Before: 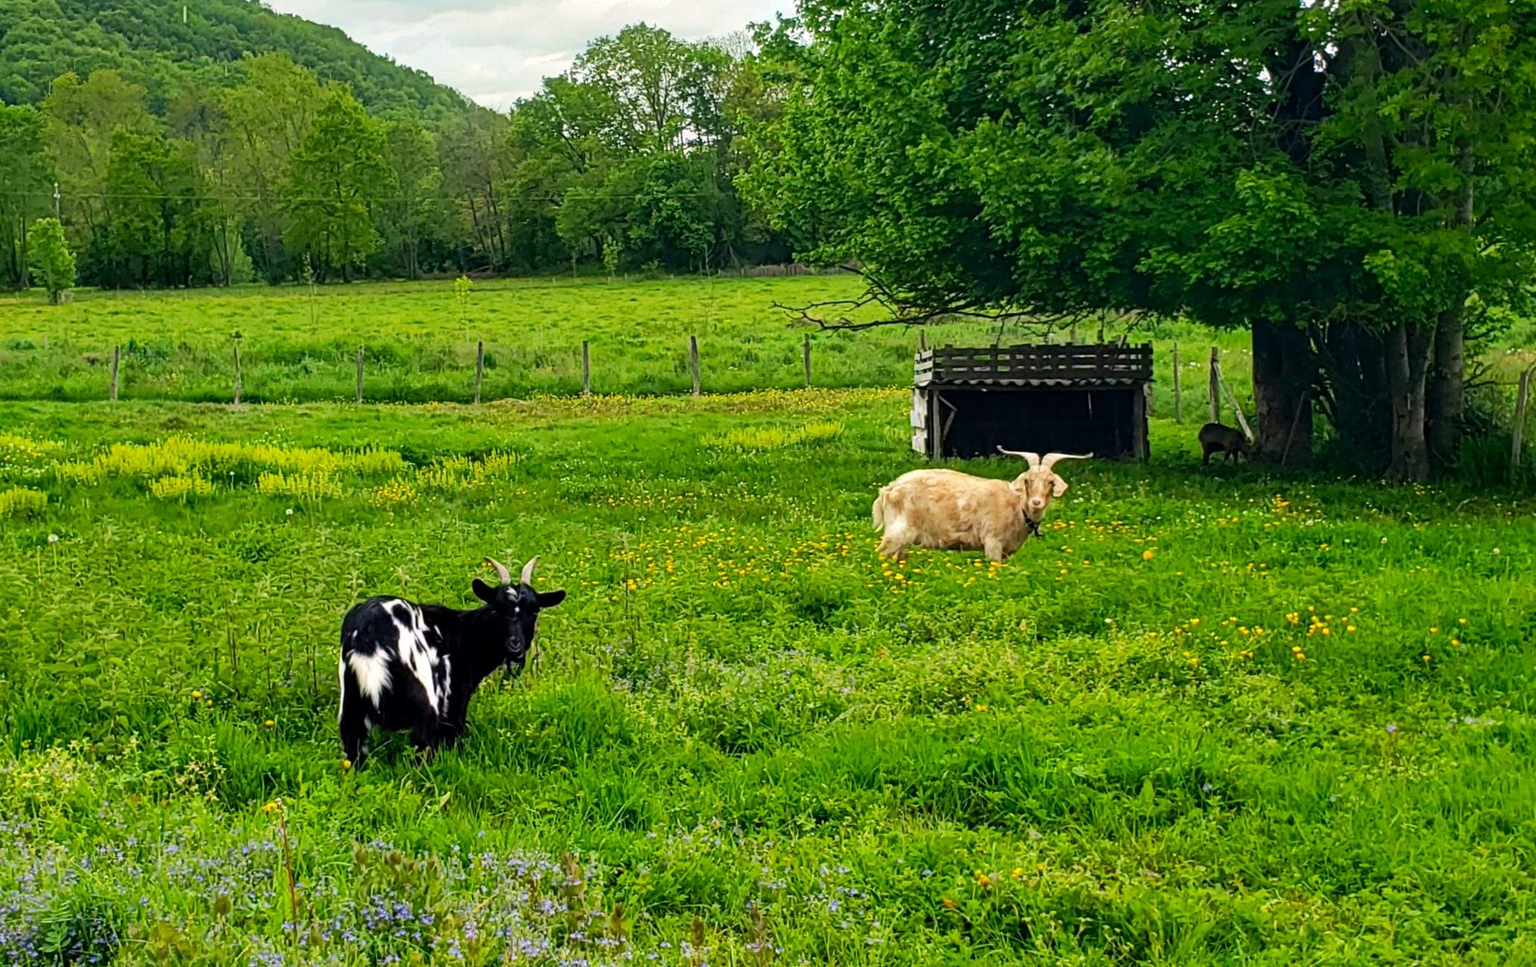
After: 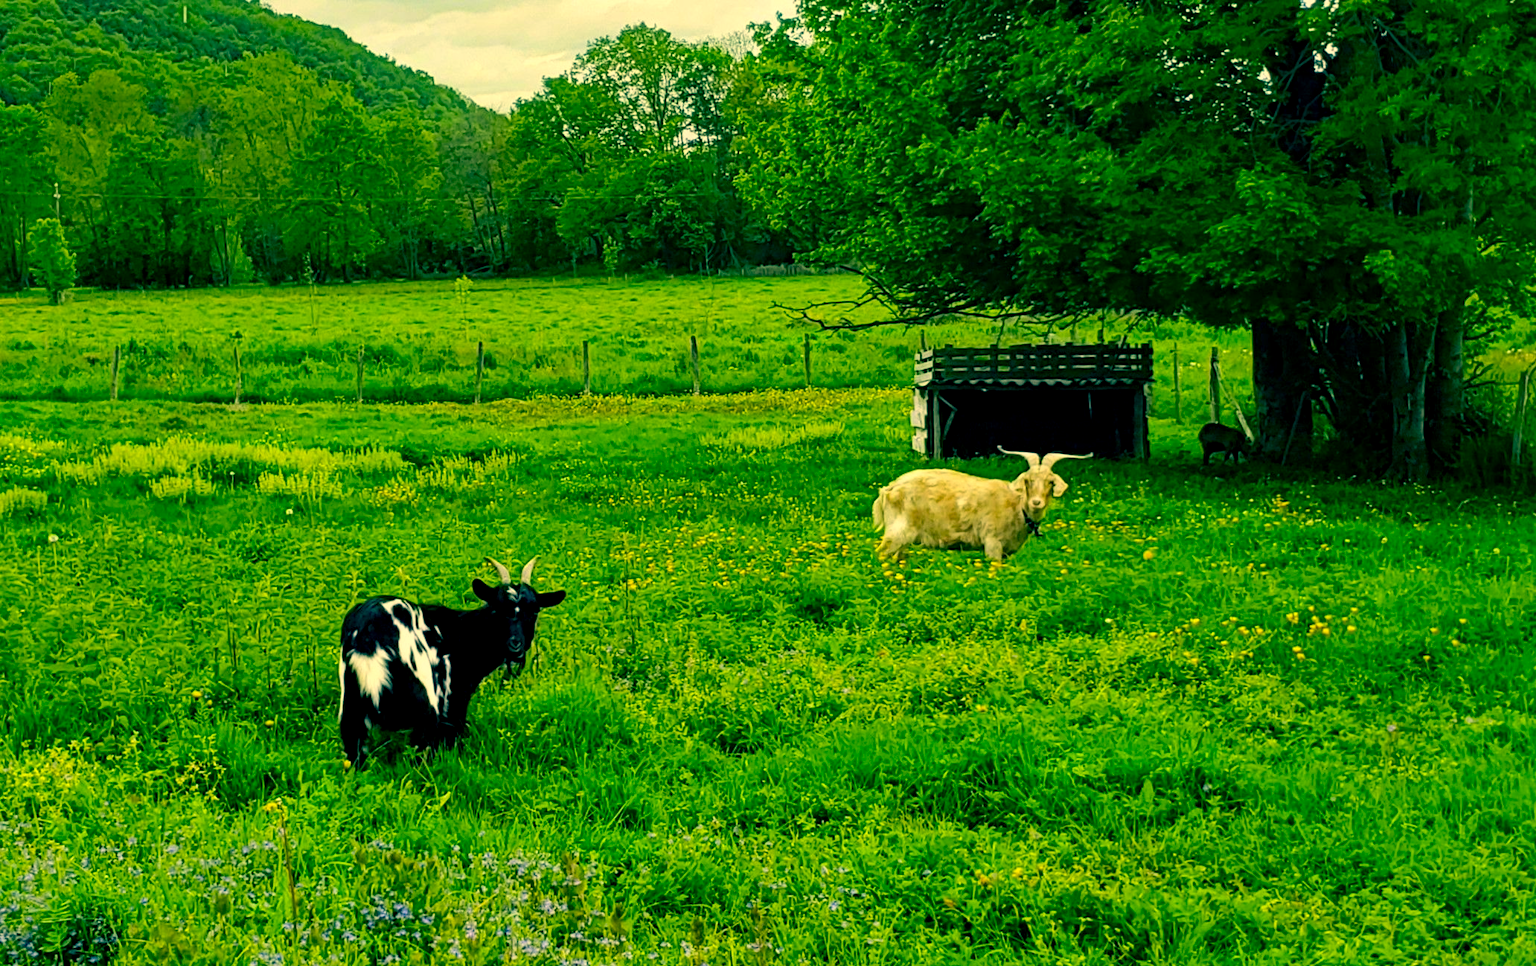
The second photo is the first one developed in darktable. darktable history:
exposure: black level correction 0.011, compensate highlight preservation false
color correction: highlights a* 1.83, highlights b* 34.02, shadows a* -36.68, shadows b* -5.48
